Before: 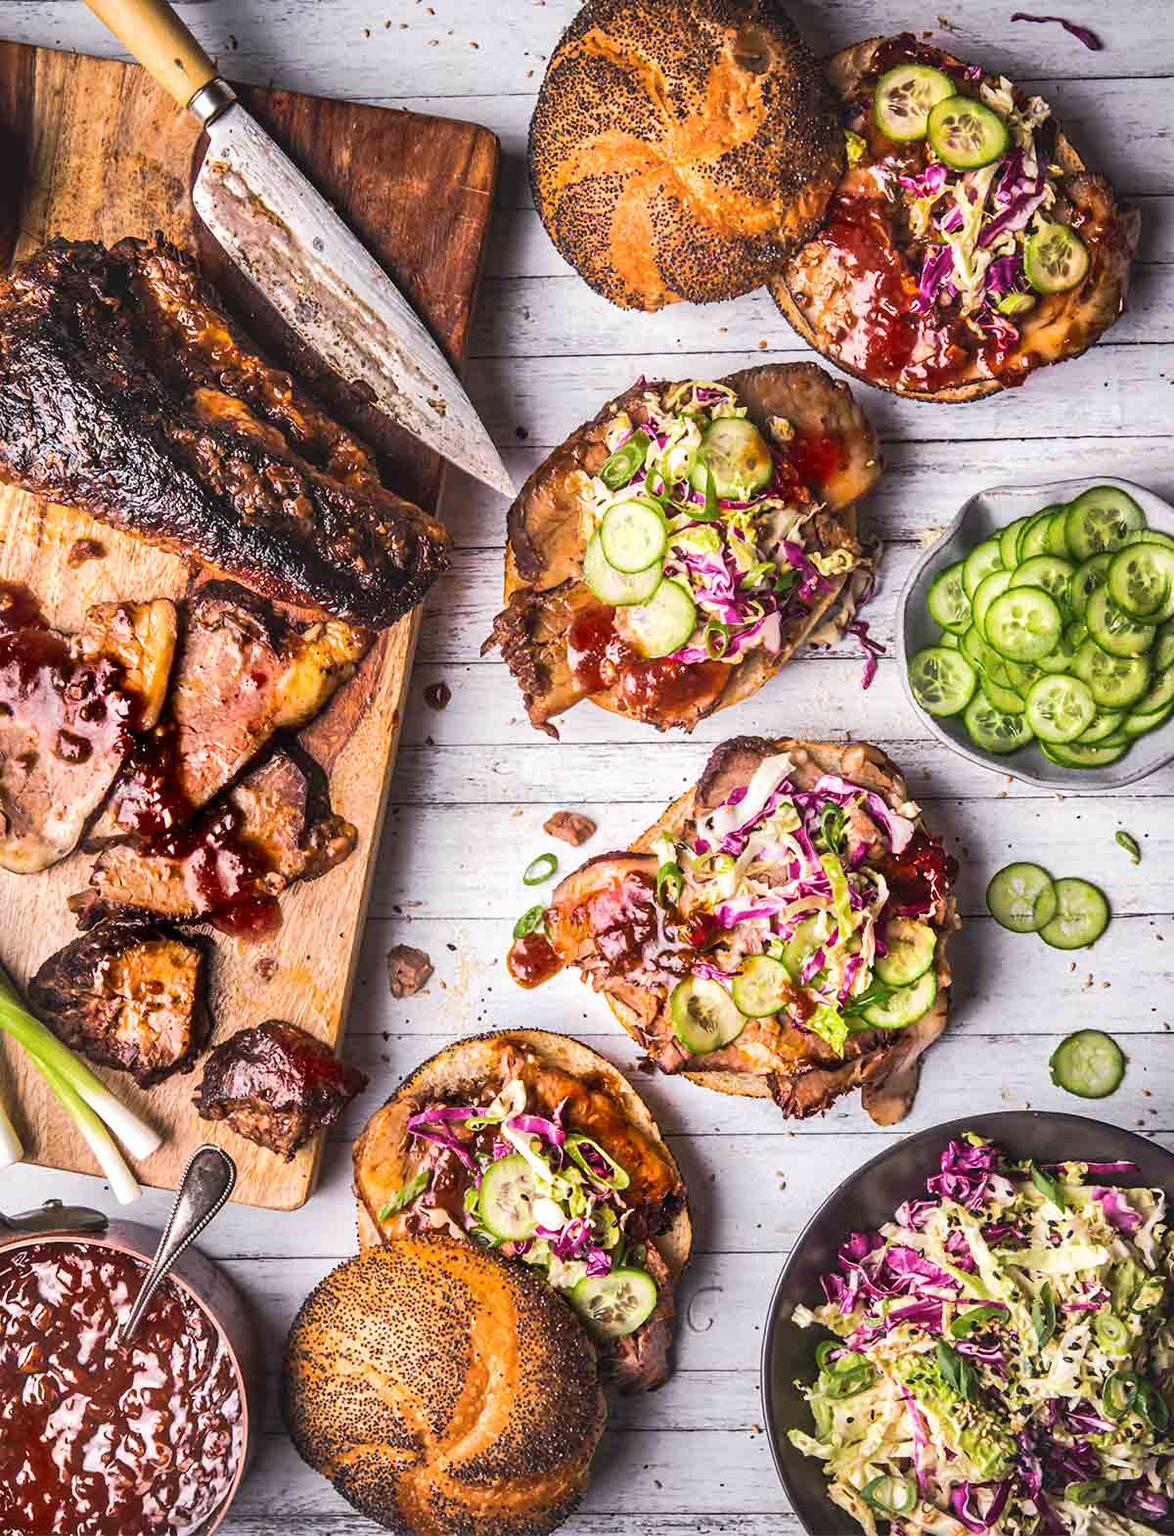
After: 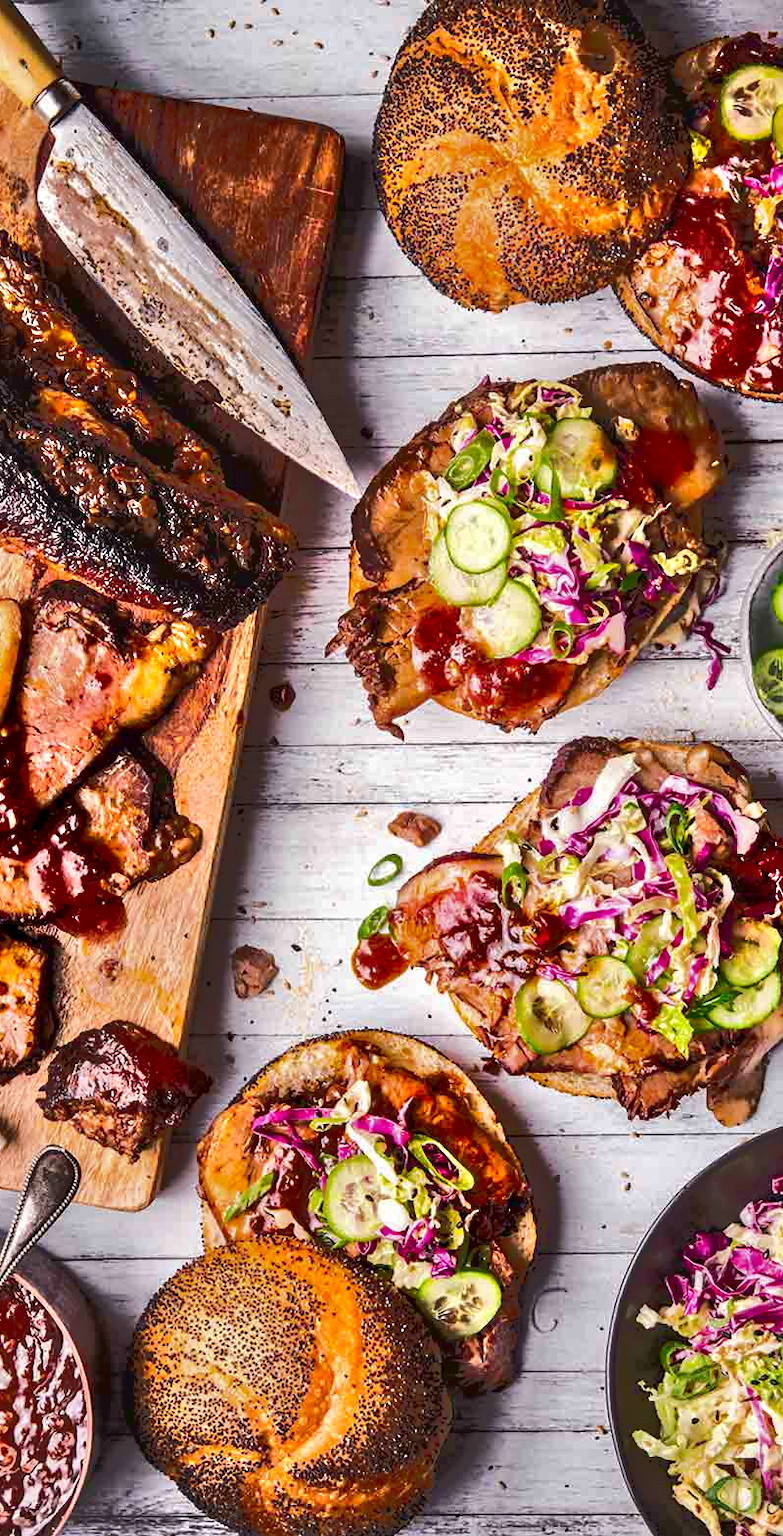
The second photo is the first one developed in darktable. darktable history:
contrast brightness saturation: brightness -0.199, saturation 0.079
crop and rotate: left 13.326%, right 20.006%
tone equalizer: -7 EV -0.661 EV, -6 EV 0.99 EV, -5 EV -0.437 EV, -4 EV 0.441 EV, -3 EV 0.417 EV, -2 EV 0.156 EV, -1 EV -0.174 EV, +0 EV -0.411 EV
exposure: black level correction 0.001, exposure 0.499 EV, compensate highlight preservation false
